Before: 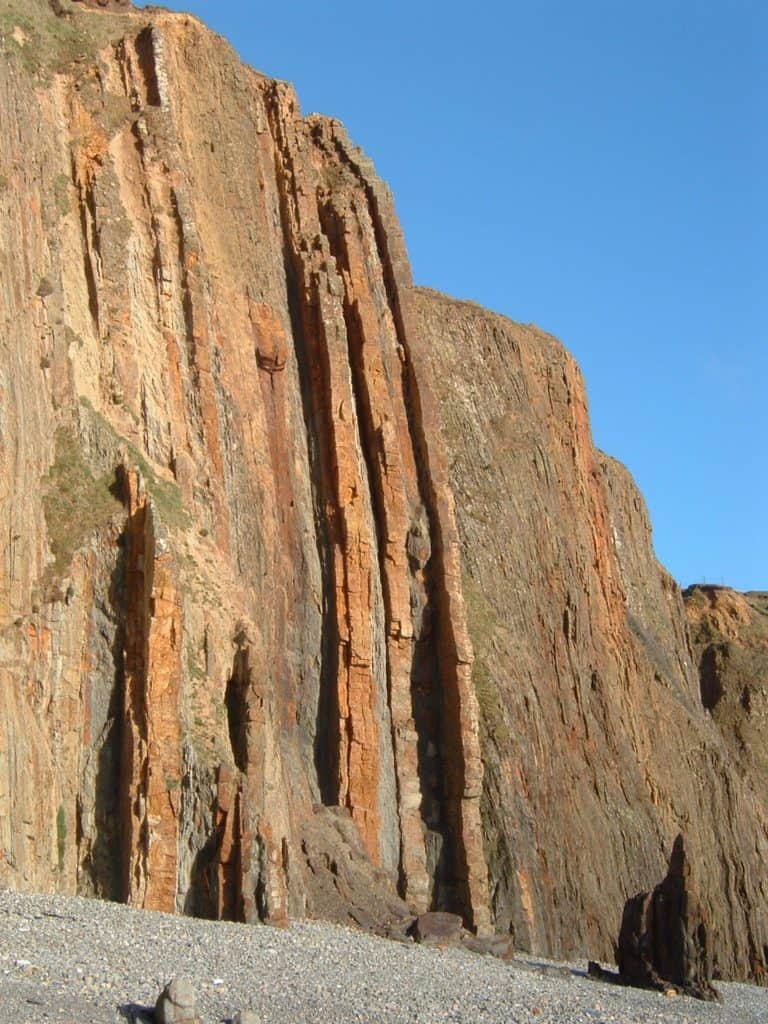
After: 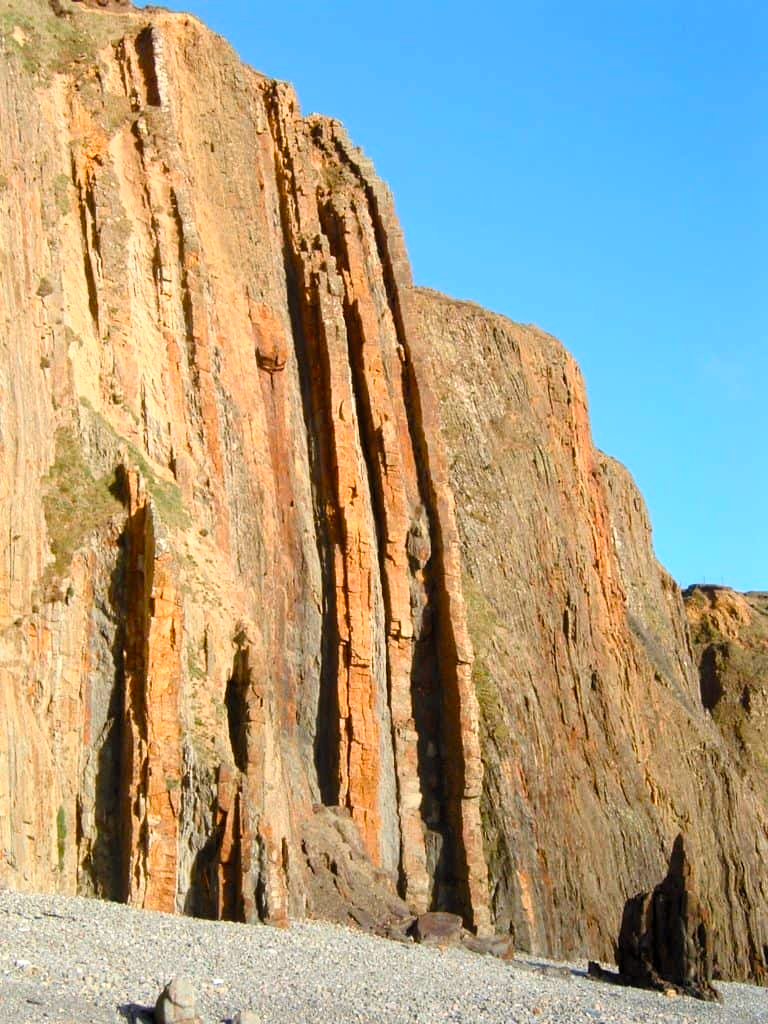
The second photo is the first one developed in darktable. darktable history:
levels: mode automatic, black 0.023%, white 99.97%, levels [0.062, 0.494, 0.925]
contrast brightness saturation: contrast 0.2, brightness 0.16, saturation 0.22
color balance rgb: perceptual saturation grading › global saturation 20%, perceptual saturation grading › highlights -25%, perceptual saturation grading › shadows 25%
